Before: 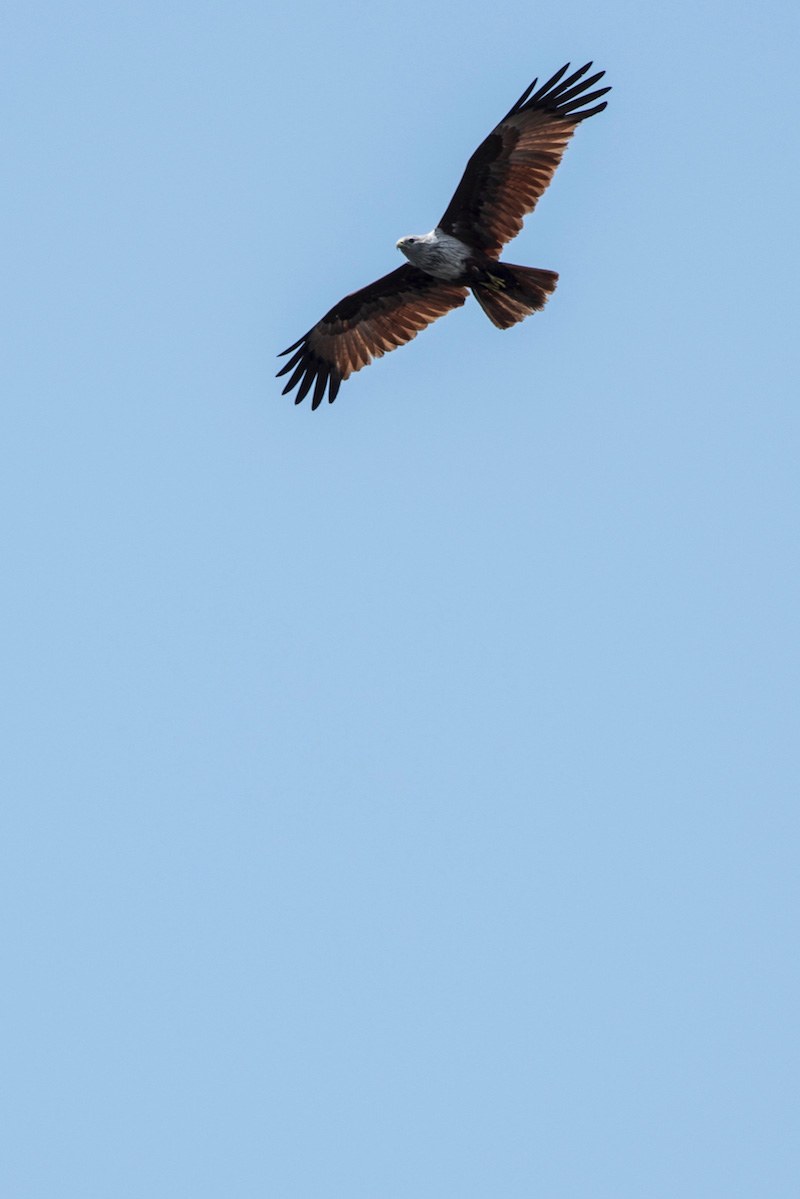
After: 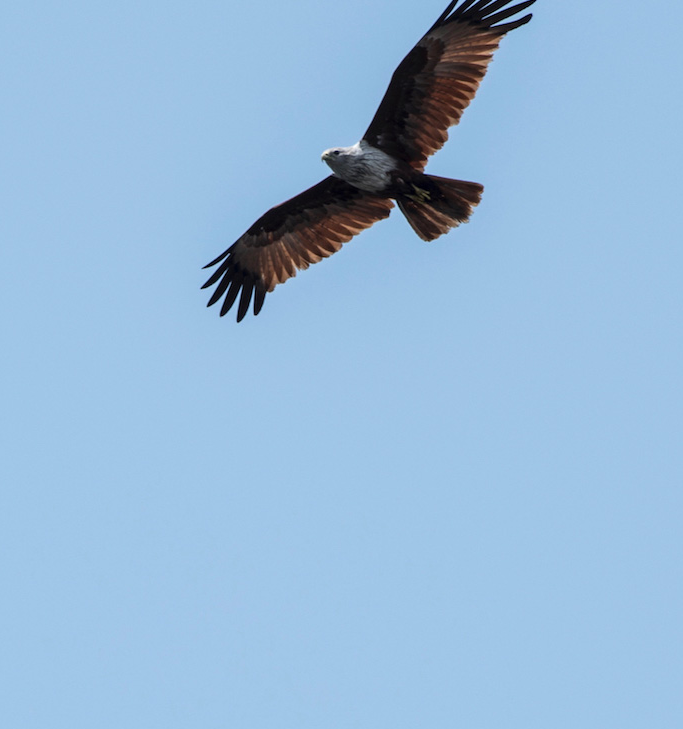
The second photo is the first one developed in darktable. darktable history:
crop and rotate: left 9.469%, top 7.36%, right 5.064%, bottom 31.758%
